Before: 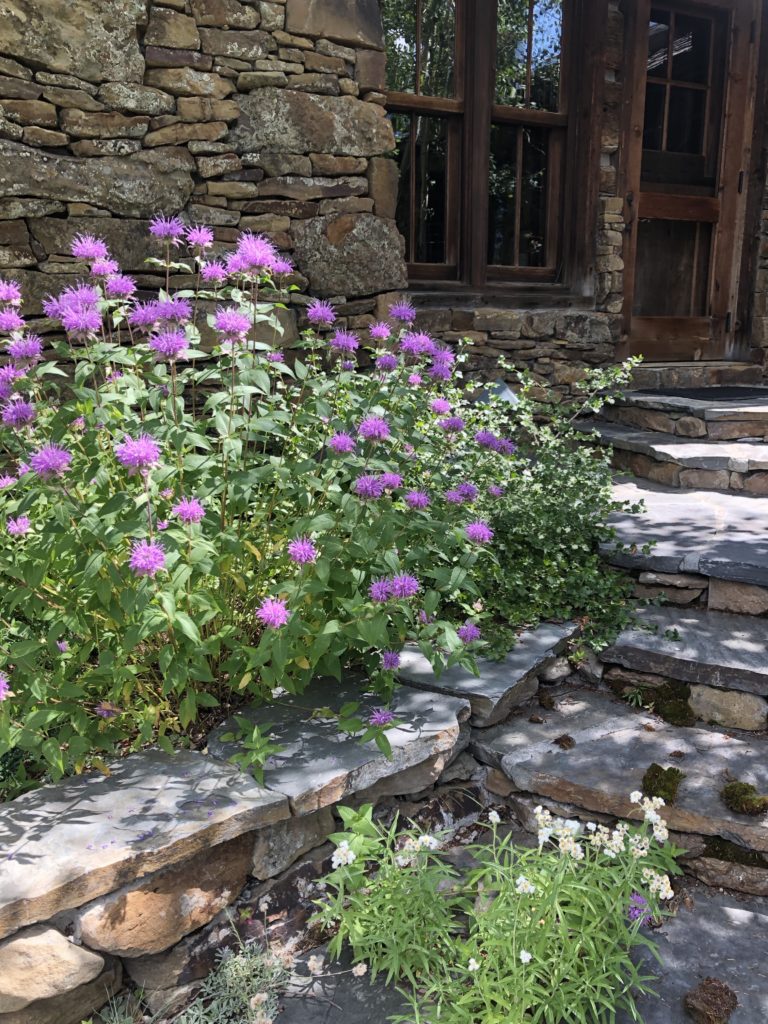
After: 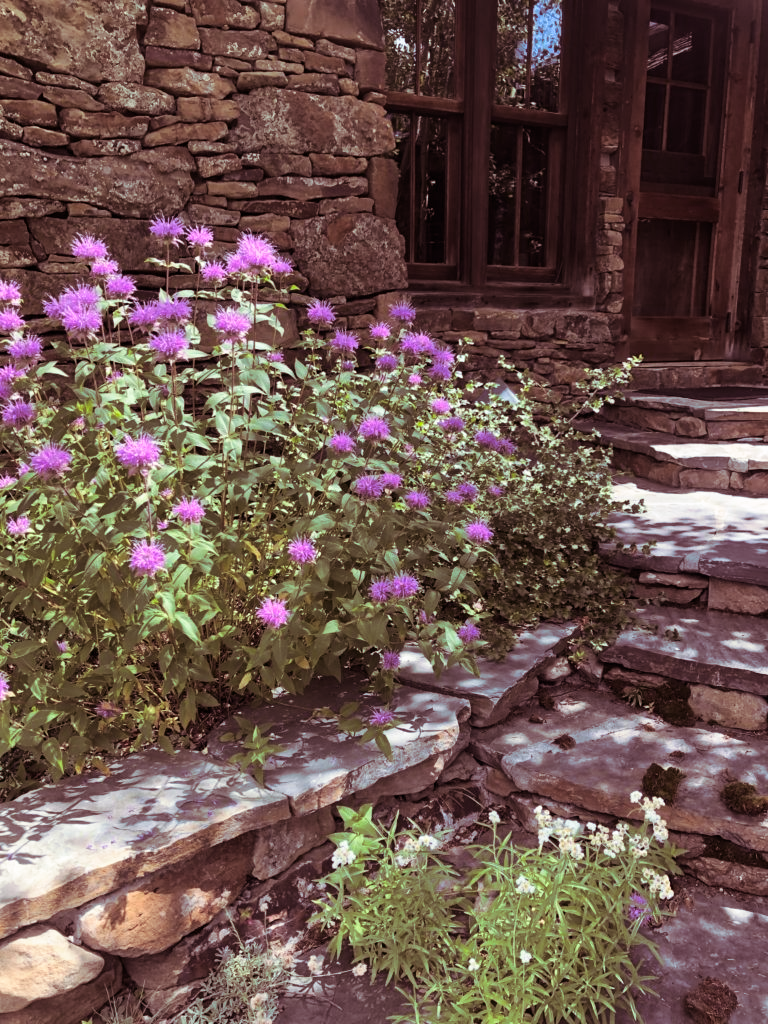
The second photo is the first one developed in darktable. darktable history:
shadows and highlights: shadows -30, highlights 30
split-toning: on, module defaults
